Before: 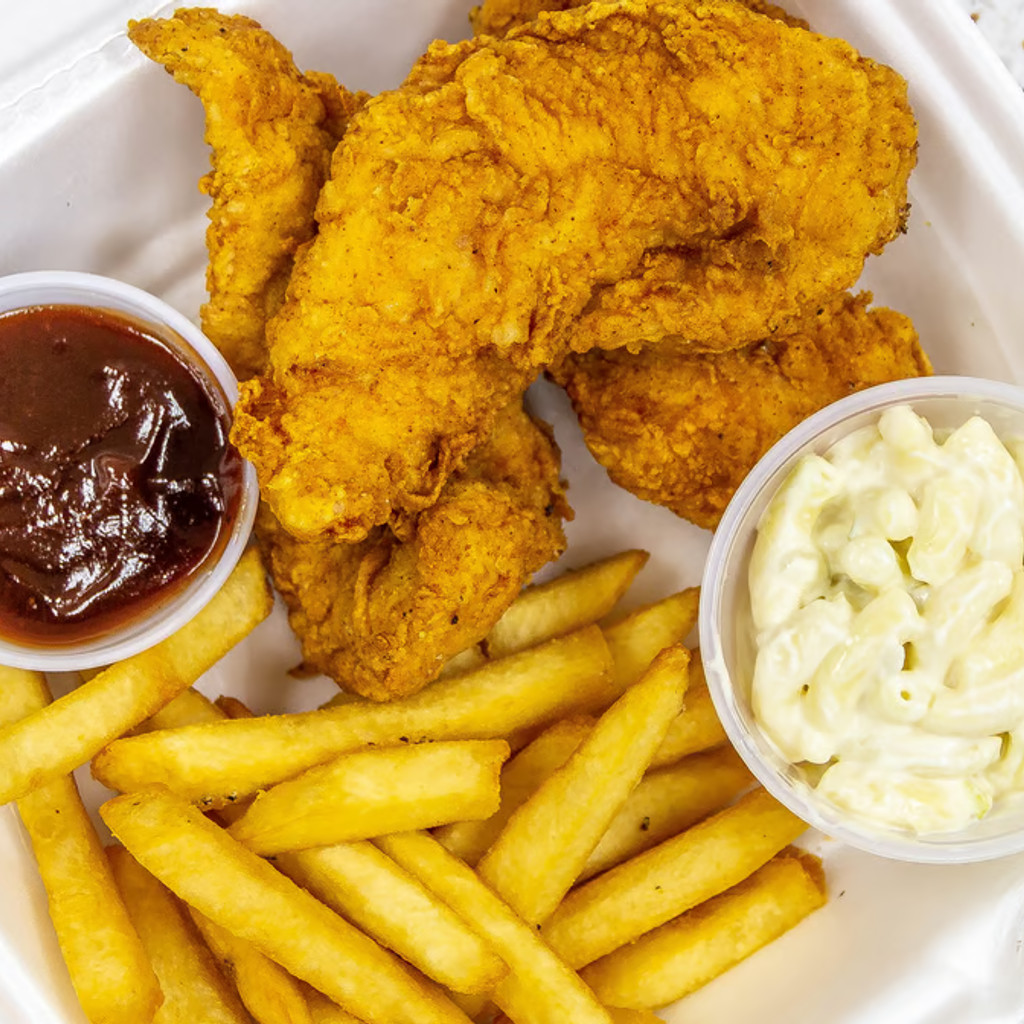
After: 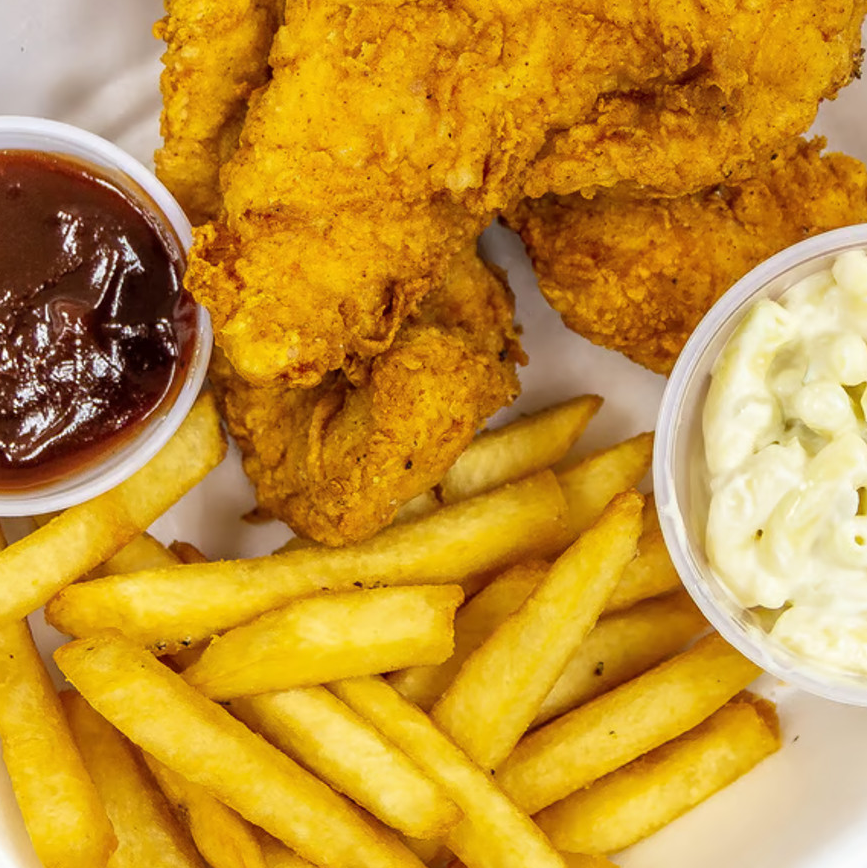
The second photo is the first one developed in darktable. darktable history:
crop and rotate: left 4.573%, top 15.215%, right 10.67%
